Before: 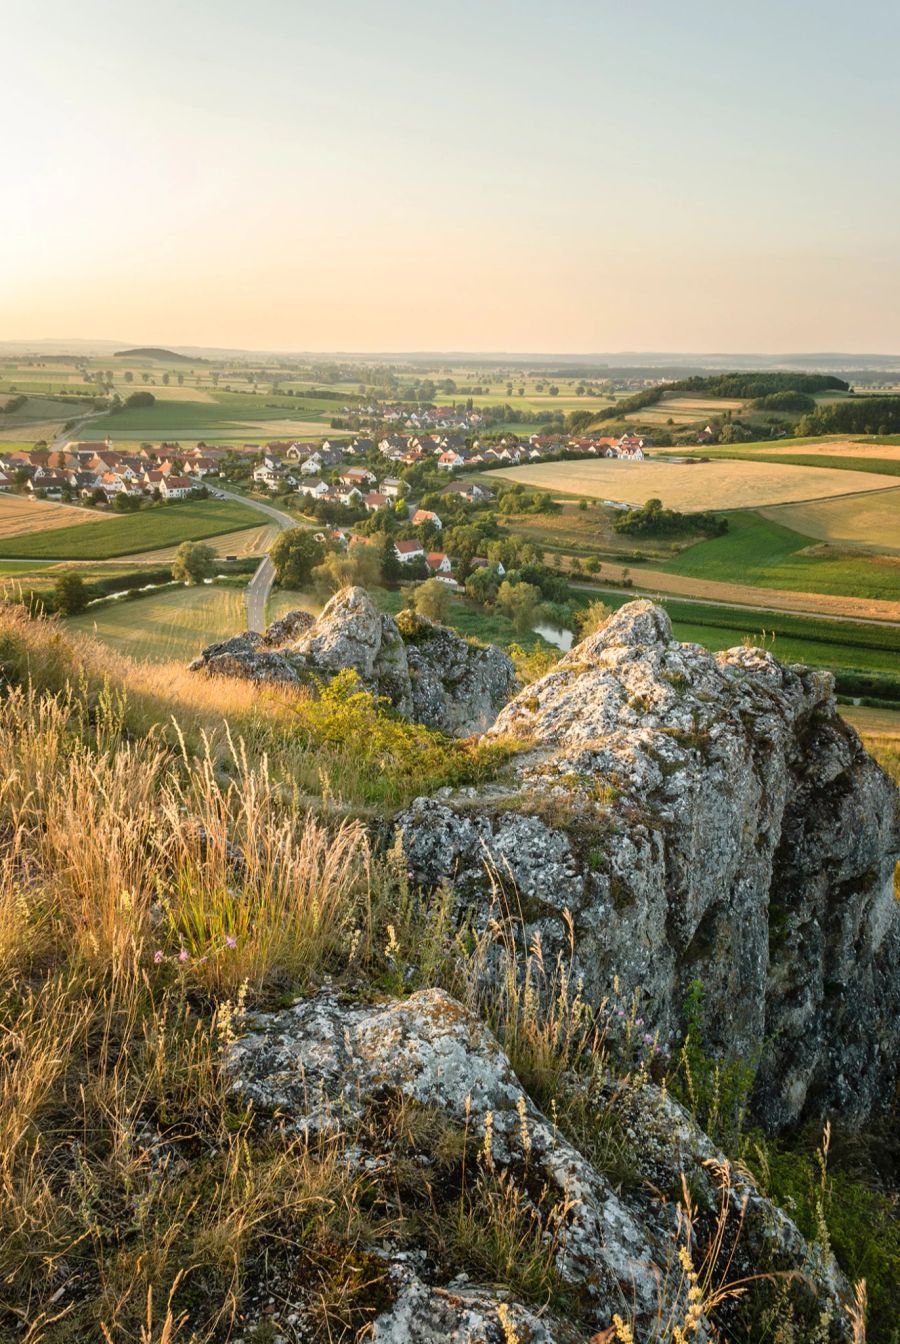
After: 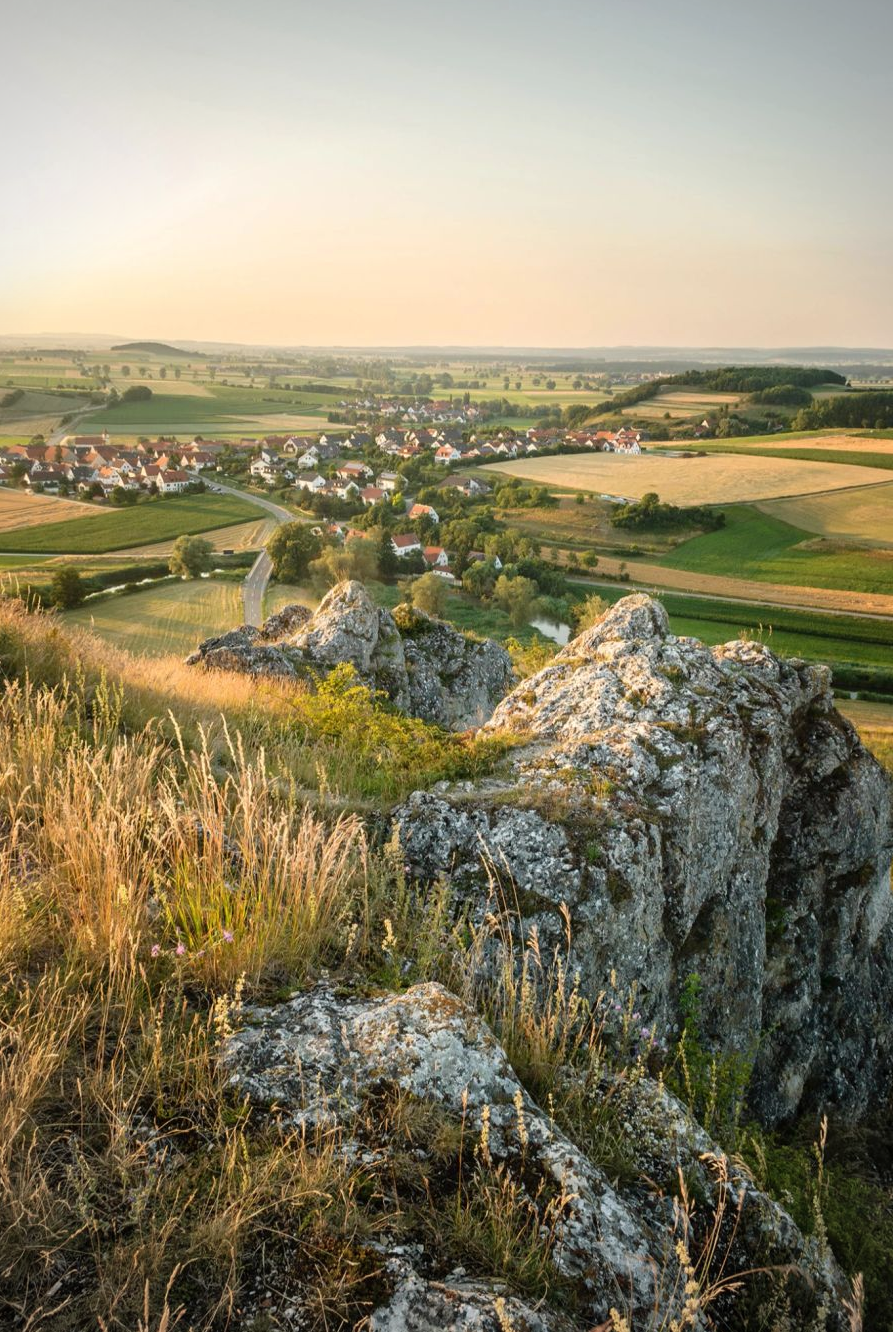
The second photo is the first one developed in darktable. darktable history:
crop: left 0.434%, top 0.485%, right 0.244%, bottom 0.386%
vignetting: fall-off start 79.88%
